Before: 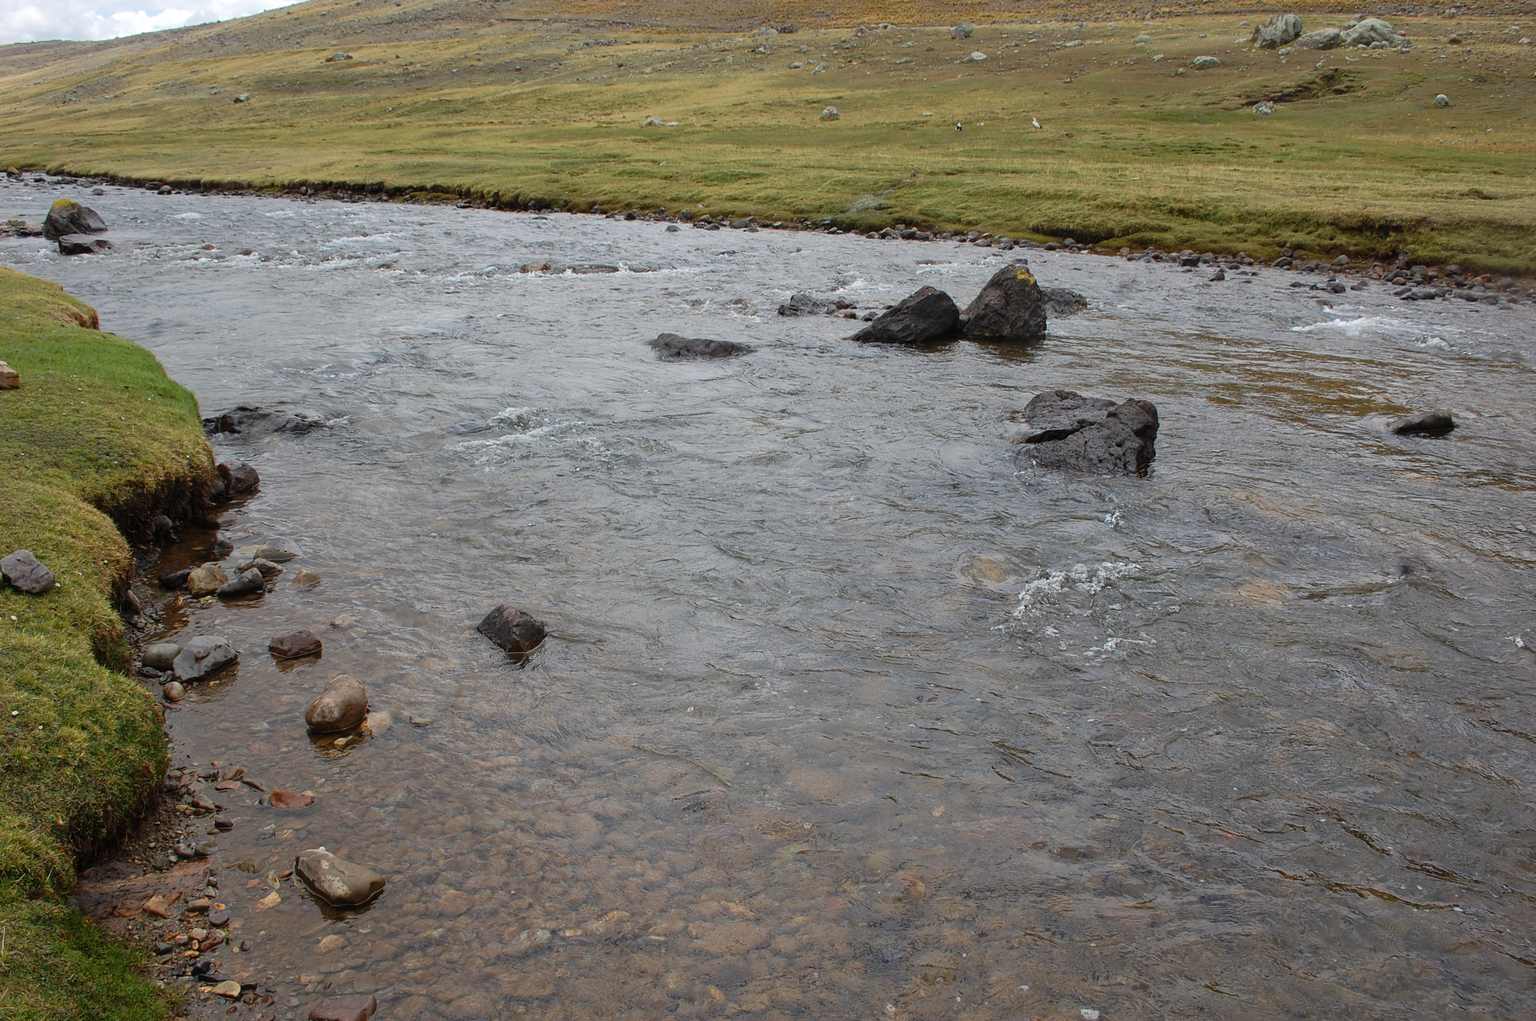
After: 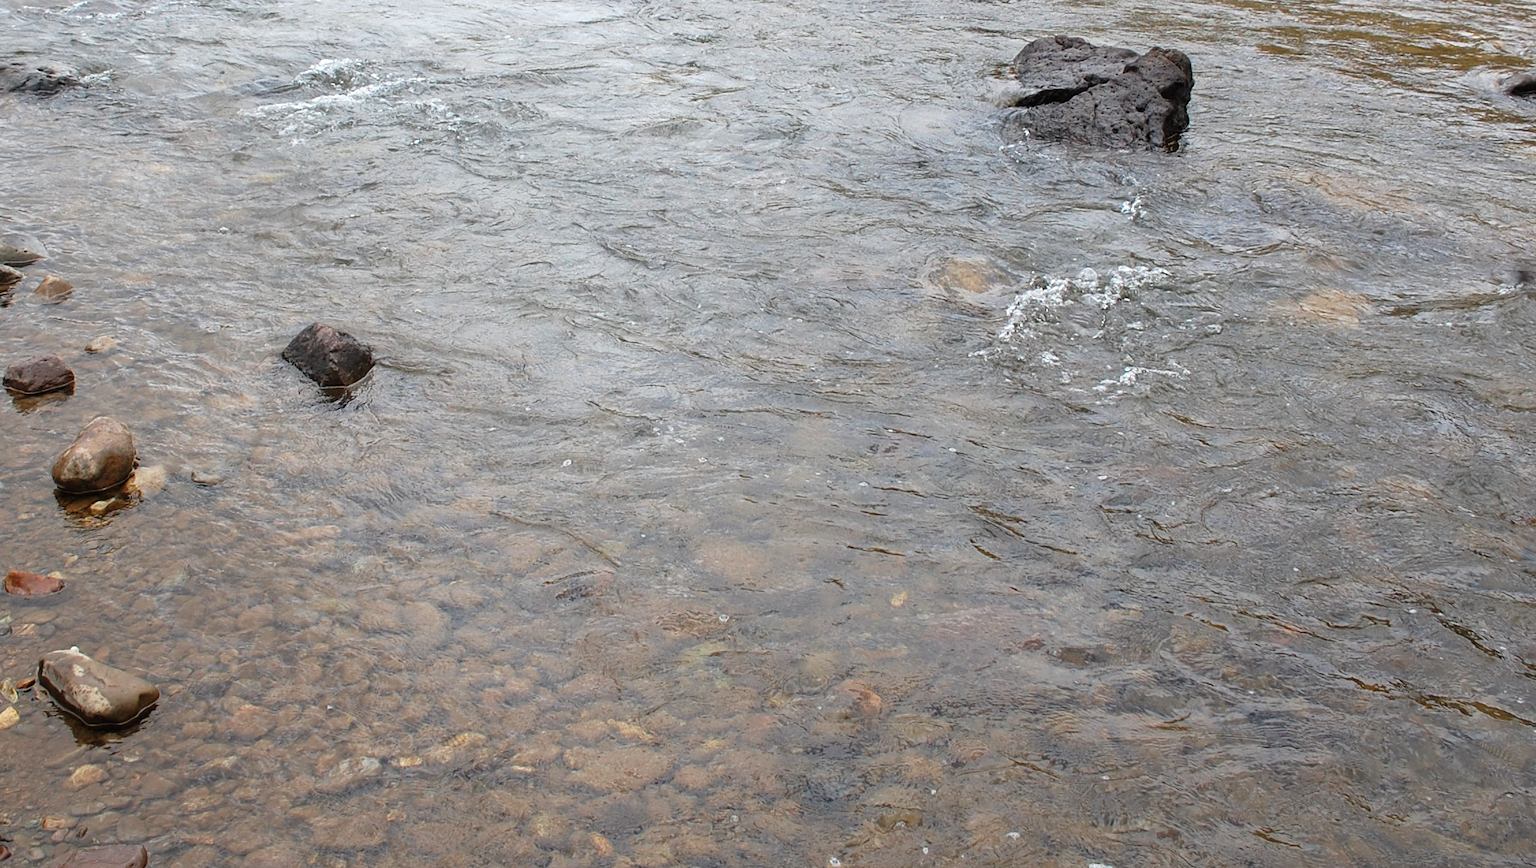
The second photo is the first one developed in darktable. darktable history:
tone equalizer: -8 EV -0.786 EV, -7 EV -0.686 EV, -6 EV -0.61 EV, -5 EV -0.376 EV, -3 EV 0.377 EV, -2 EV 0.6 EV, -1 EV 0.691 EV, +0 EV 0.732 EV
crop and rotate: left 17.387%, top 35.611%, right 7.815%, bottom 0.824%
